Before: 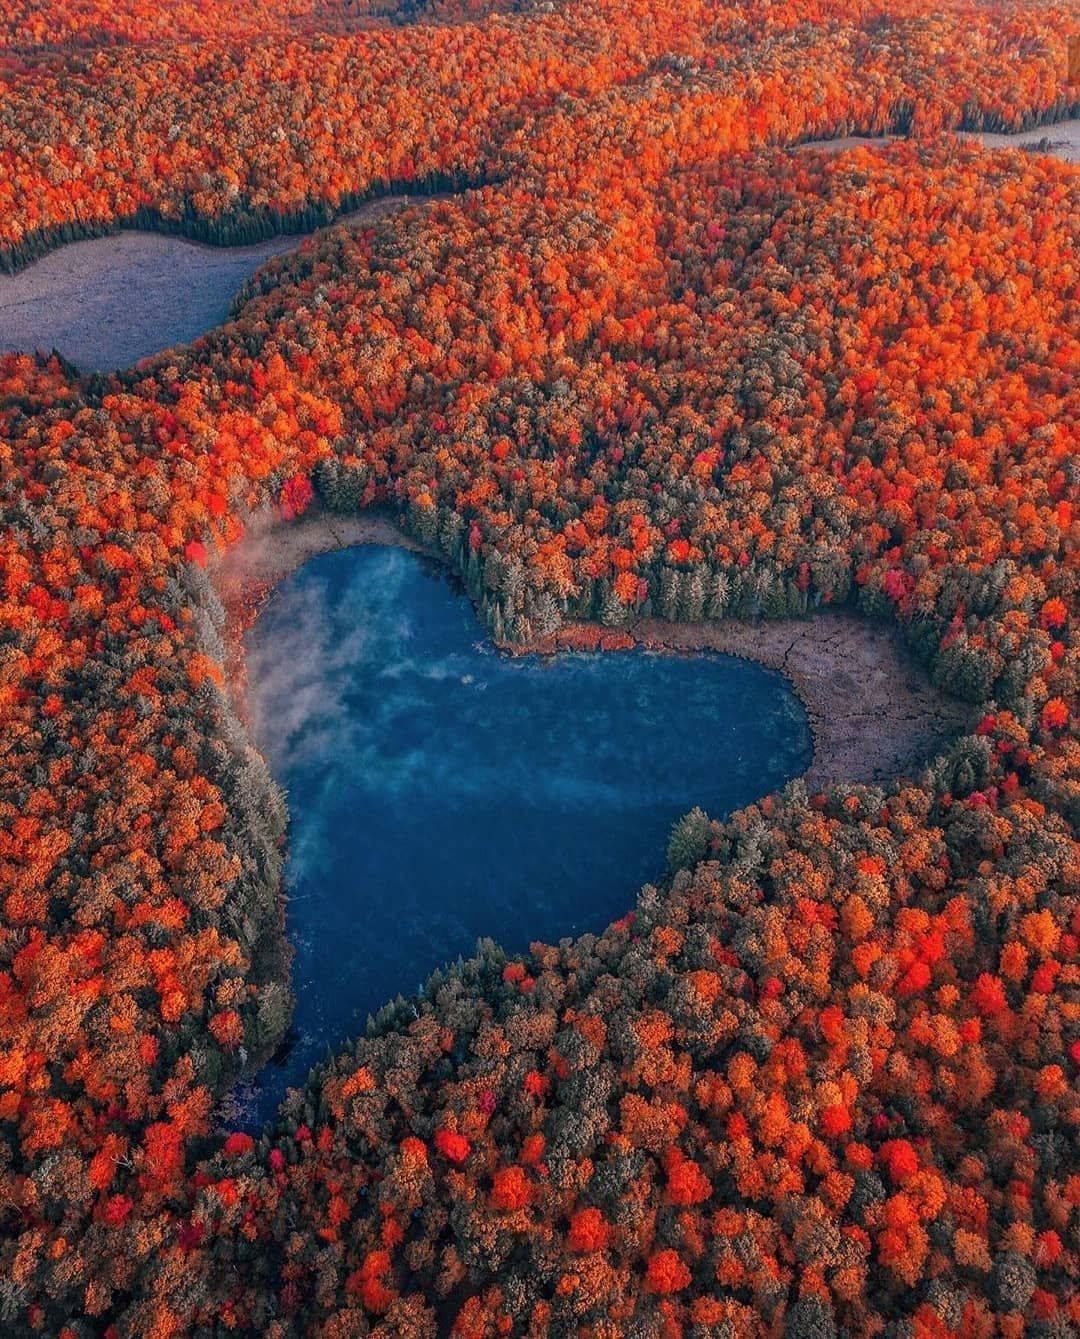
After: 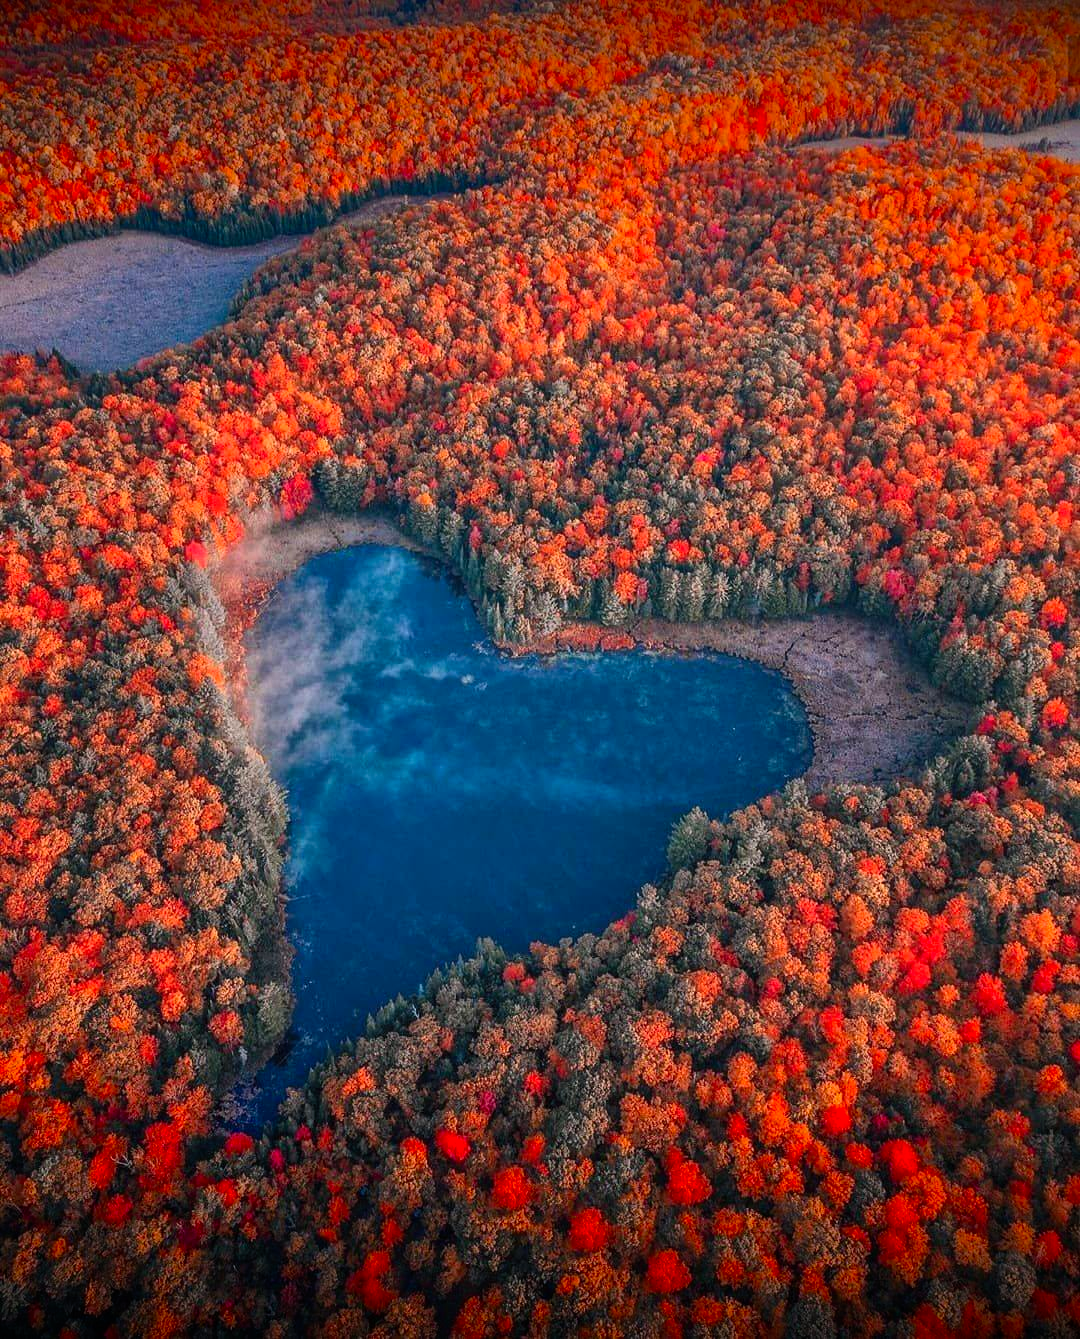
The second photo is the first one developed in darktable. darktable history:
contrast brightness saturation: contrast 0.2, brightness 0.16, saturation 0.22
vignetting: fall-off start 98.29%, fall-off radius 100%, brightness -1, saturation 0.5, width/height ratio 1.428
